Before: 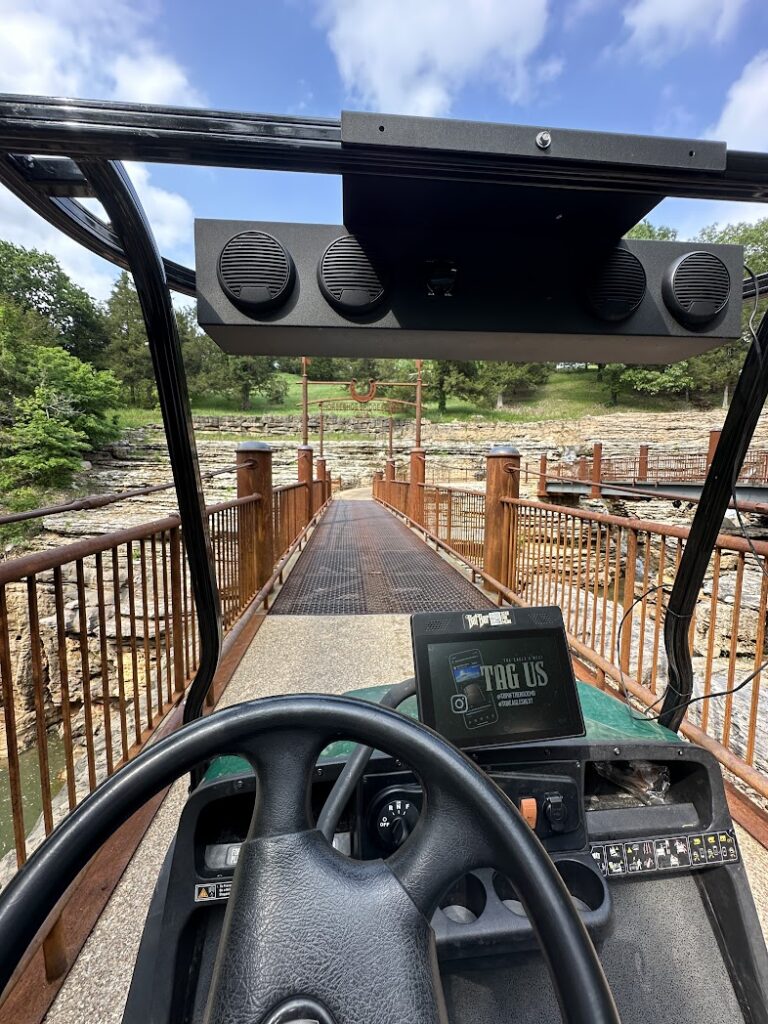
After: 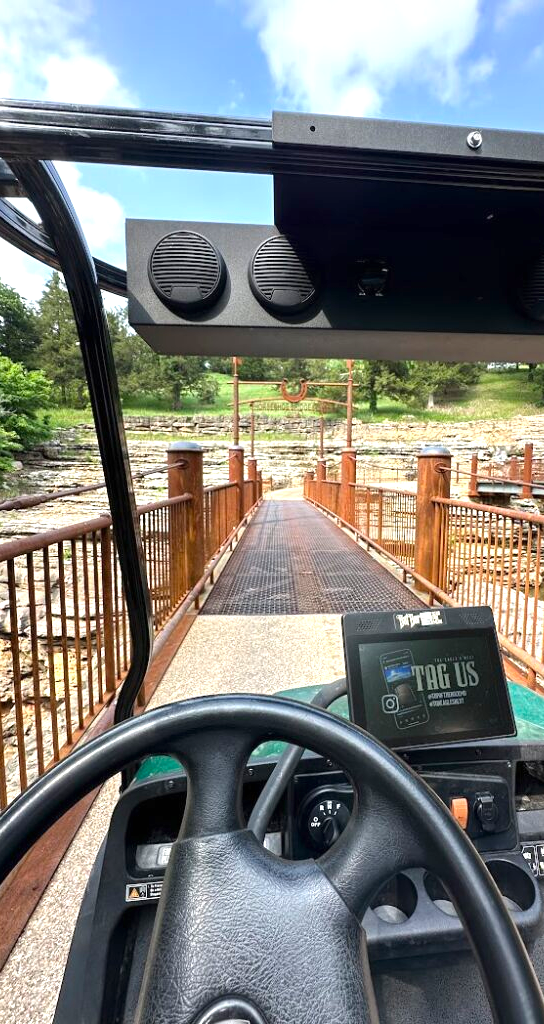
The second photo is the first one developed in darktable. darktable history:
exposure: black level correction 0, exposure 0.691 EV, compensate exposure bias true, compensate highlight preservation false
crop and rotate: left 8.993%, right 20.143%
